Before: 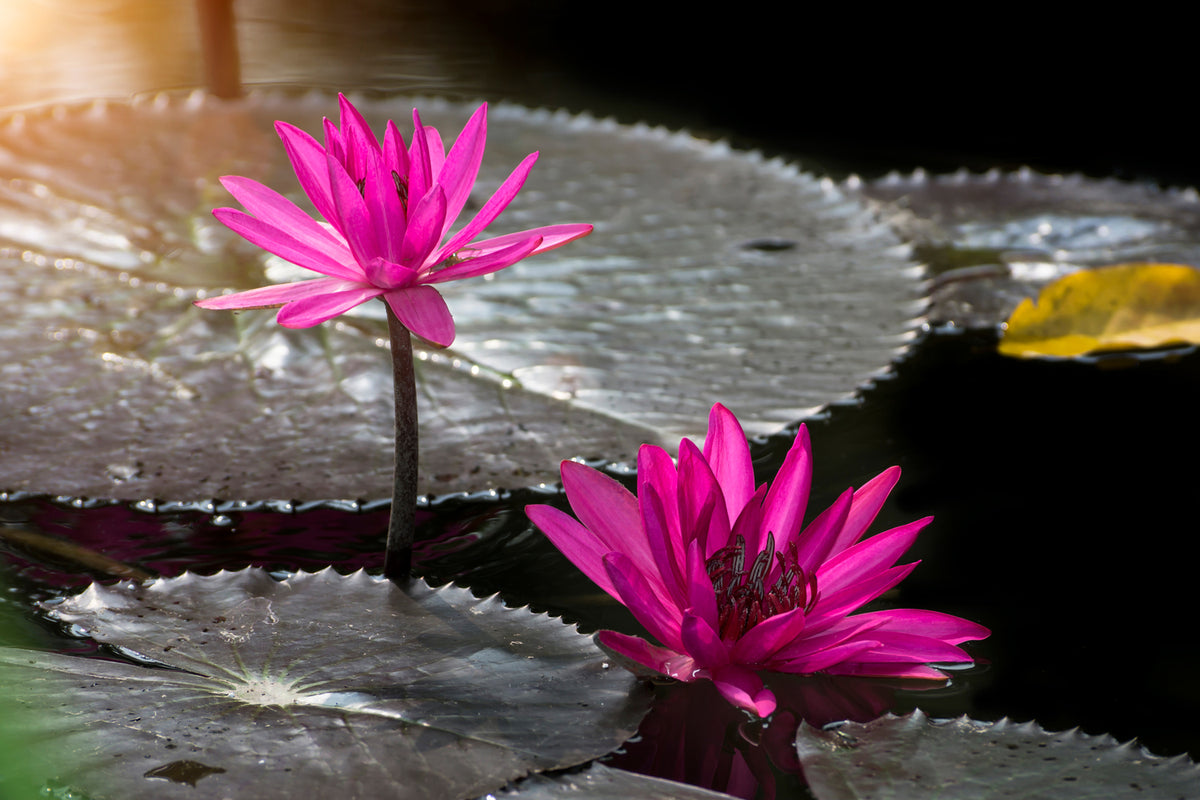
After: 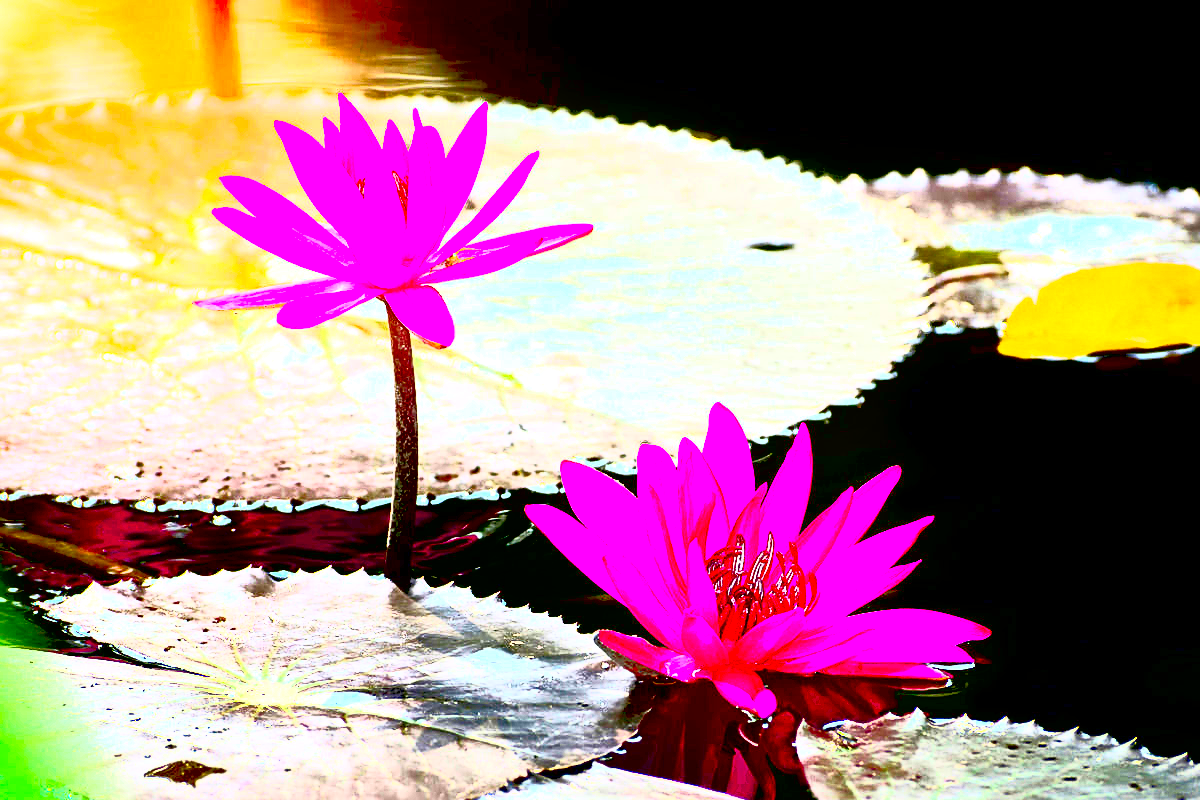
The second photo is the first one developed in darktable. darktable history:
contrast brightness saturation: contrast 0.998, brightness 1, saturation 0.983
sharpen: on, module defaults
exposure: black level correction 0.016, exposure 1.788 EV, compensate highlight preservation false
